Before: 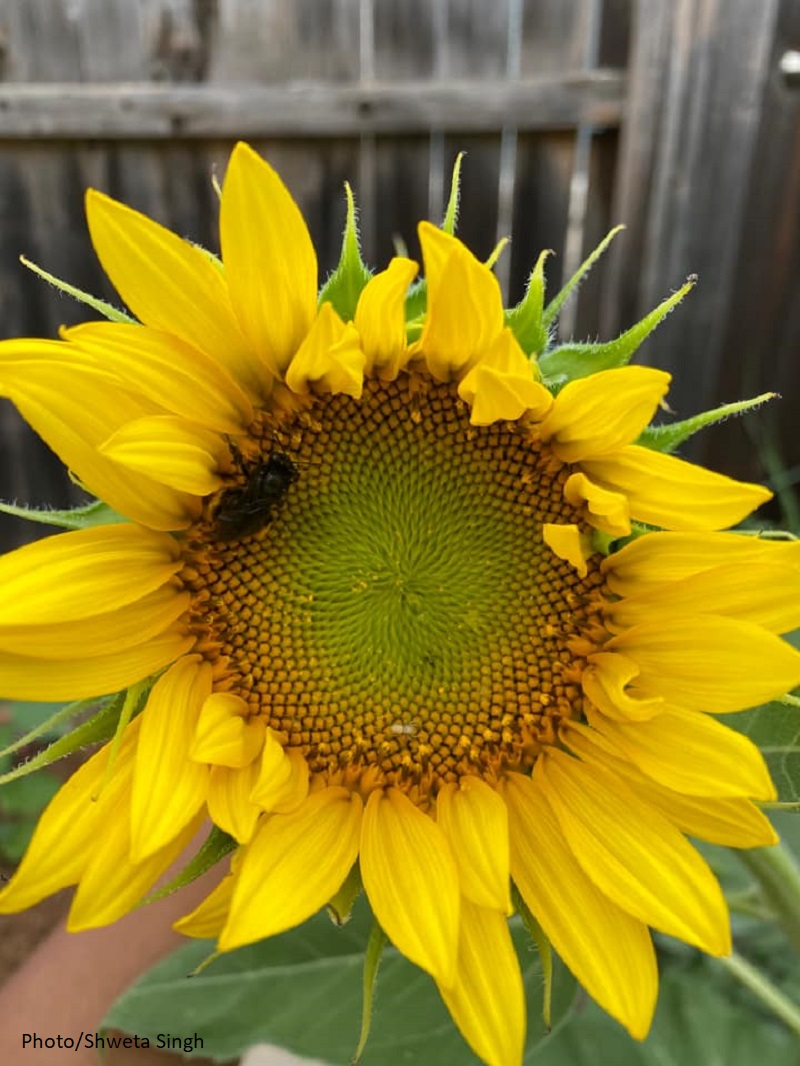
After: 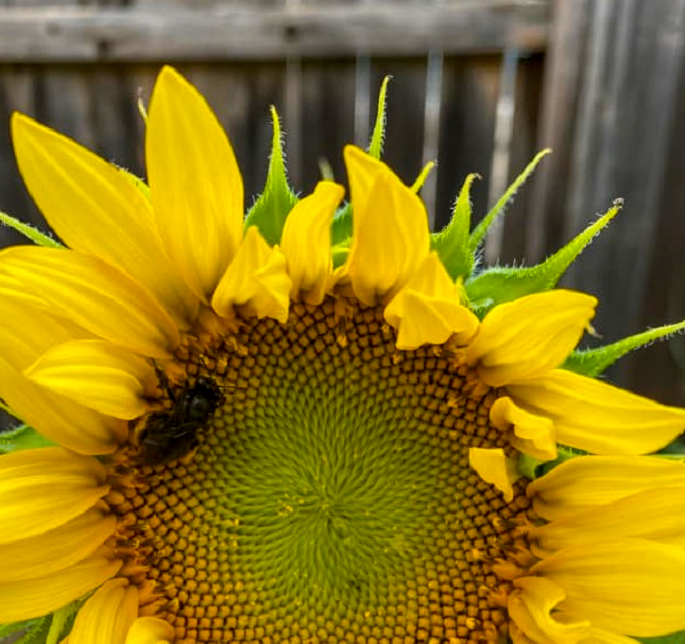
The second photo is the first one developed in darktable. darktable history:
local contrast: on, module defaults
crop and rotate: left 9.345%, top 7.22%, right 4.982%, bottom 32.331%
color balance rgb: linear chroma grading › global chroma 9.31%, global vibrance 41.49%
